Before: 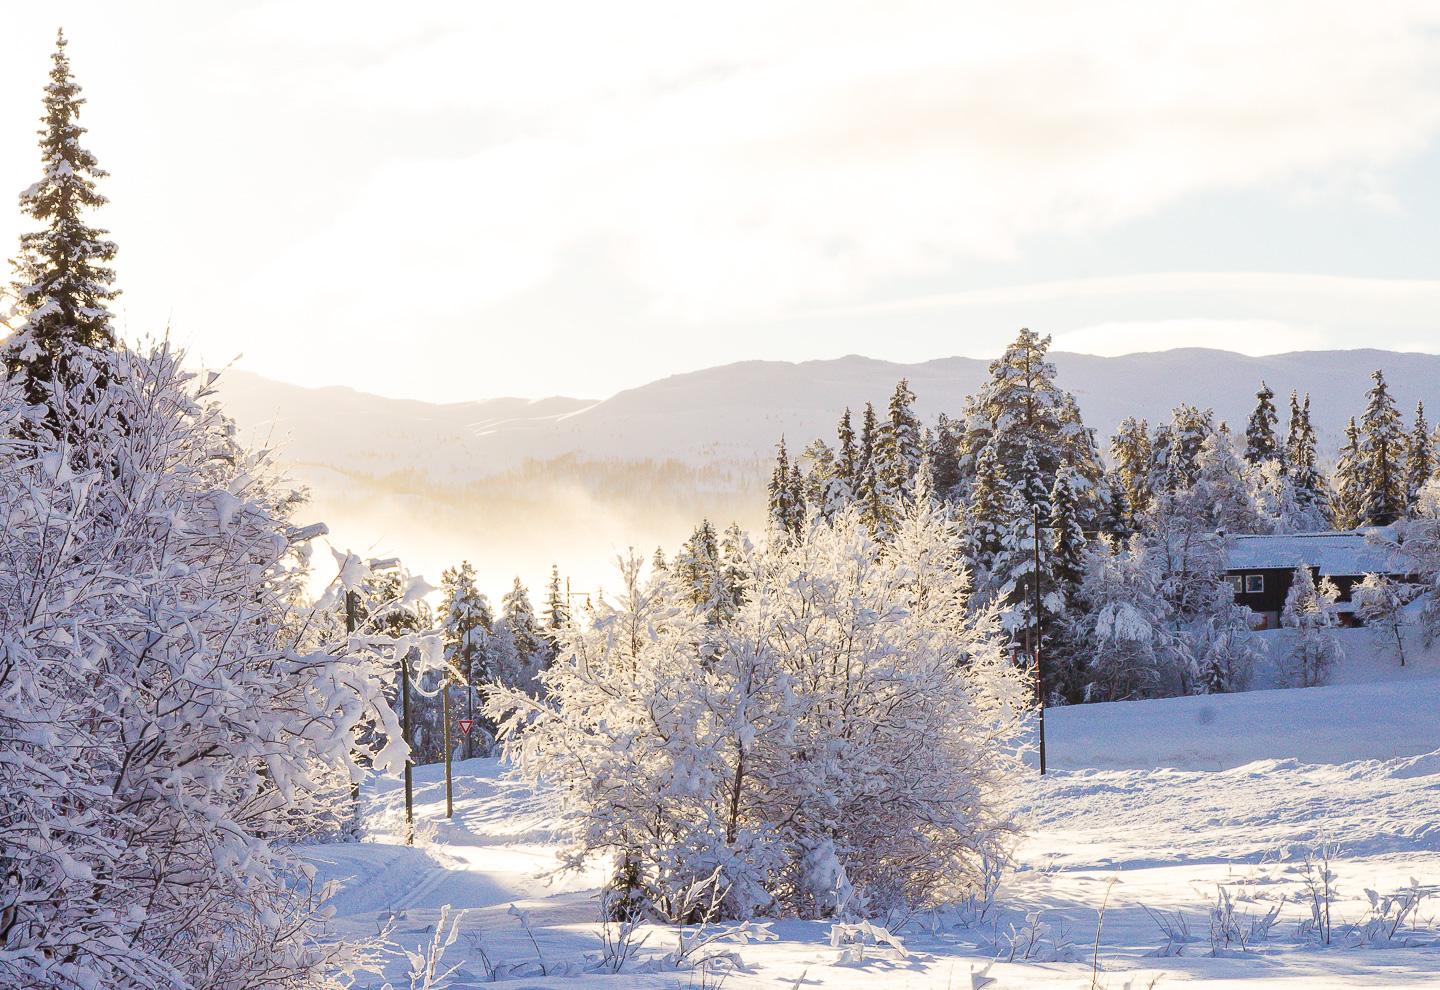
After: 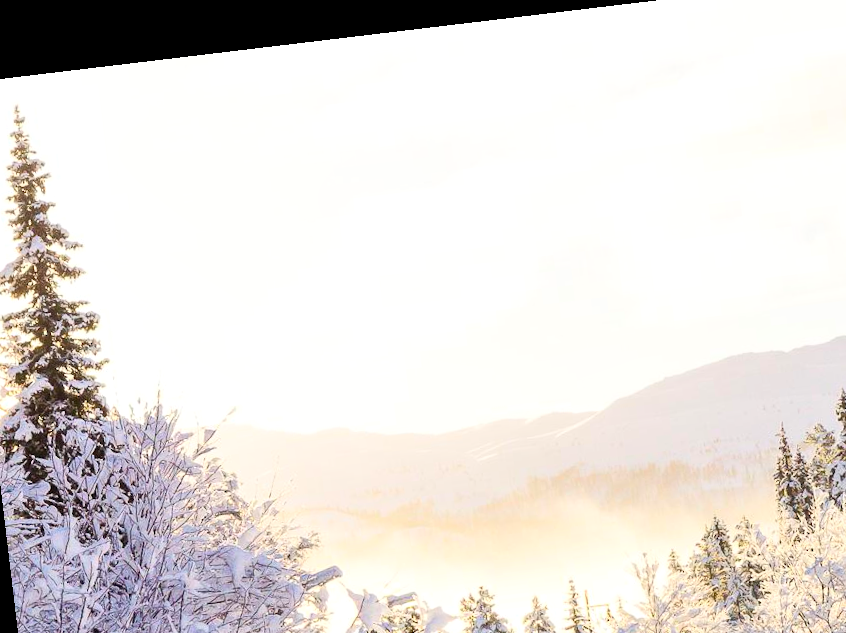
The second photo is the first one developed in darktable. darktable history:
tone equalizer: on, module defaults
rotate and perspective: rotation -6.83°, automatic cropping off
local contrast: highlights 100%, shadows 100%, detail 120%, midtone range 0.2
contrast brightness saturation: contrast 0.2, brightness 0.16, saturation 0.22
crop and rotate: left 3.047%, top 7.509%, right 42.236%, bottom 37.598%
